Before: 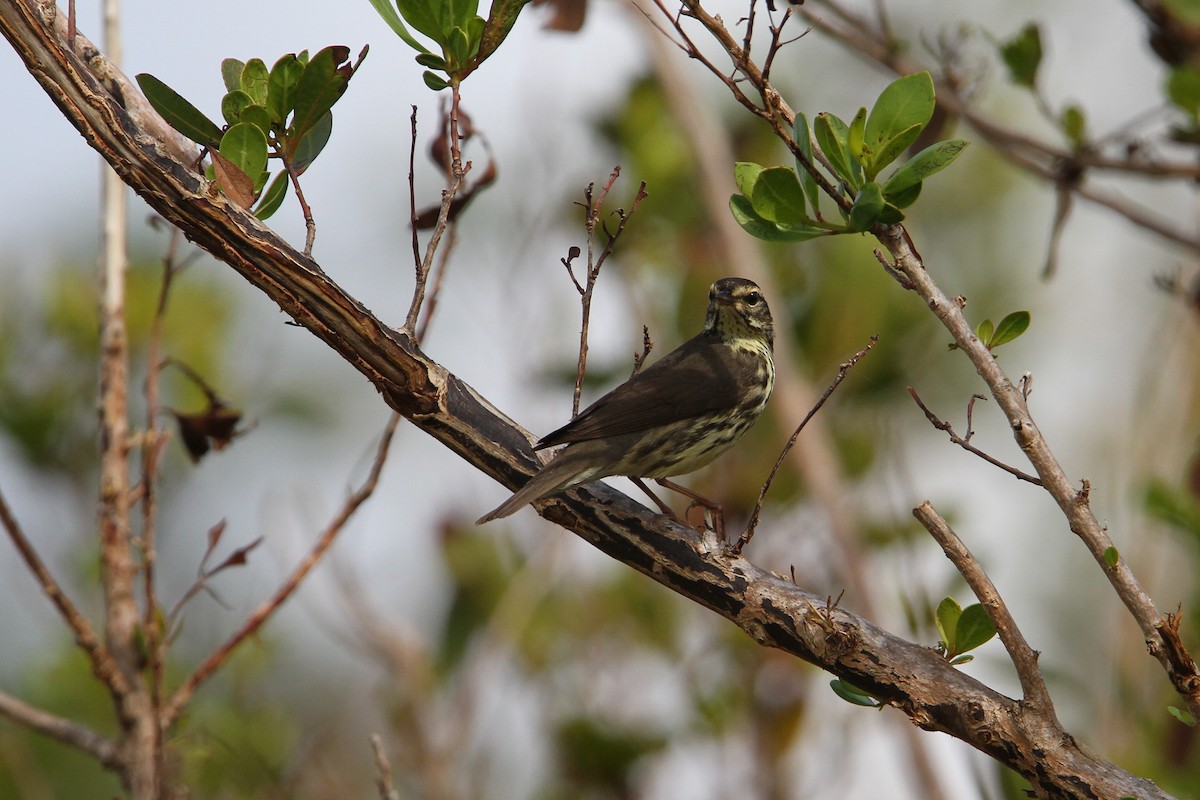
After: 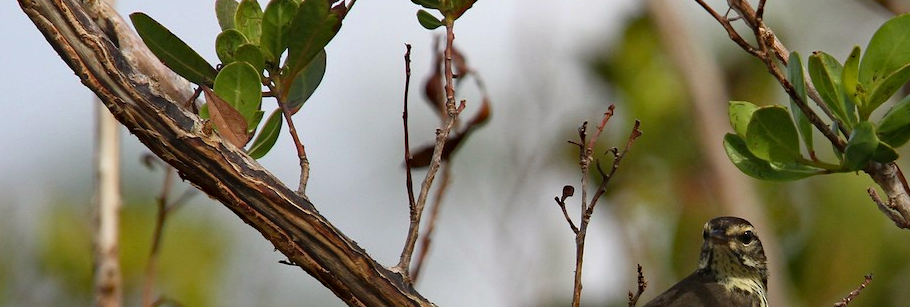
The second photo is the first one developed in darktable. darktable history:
crop: left 0.516%, top 7.632%, right 23.598%, bottom 53.897%
haze removal: strength 0.254, distance 0.243, compatibility mode true
